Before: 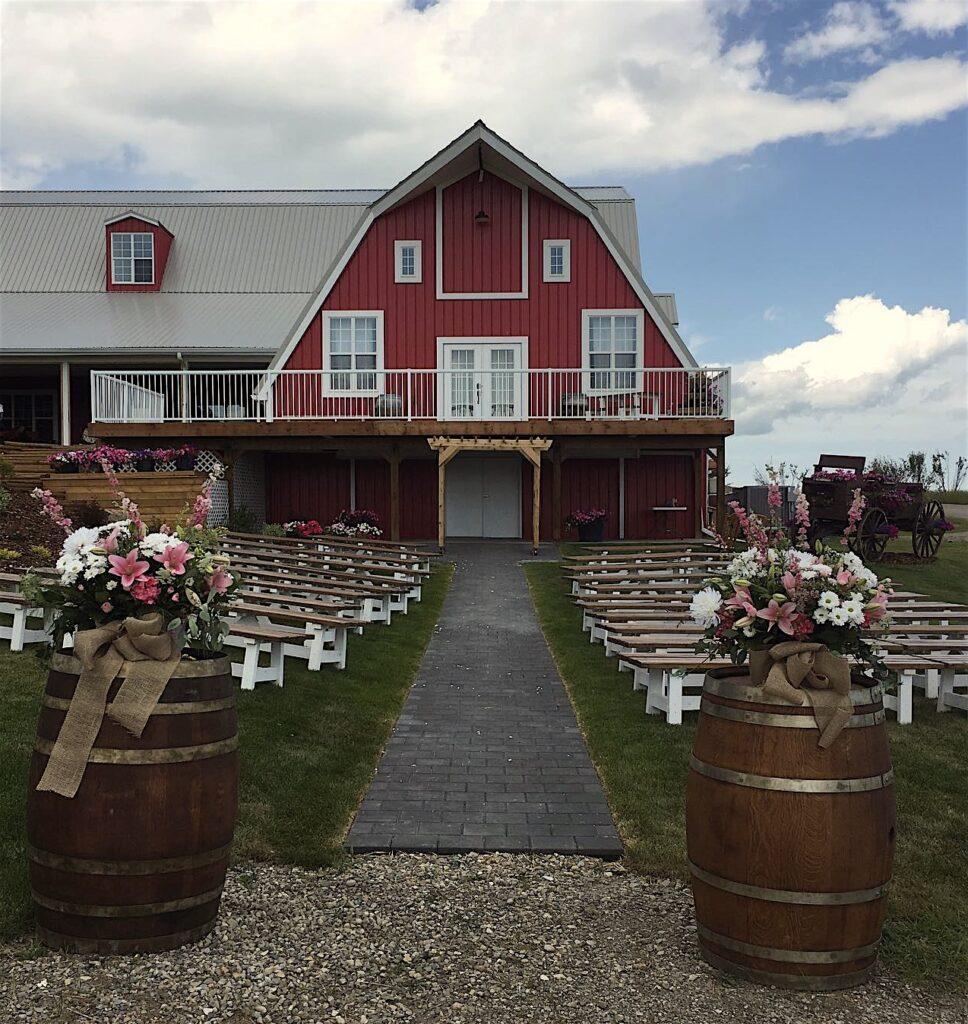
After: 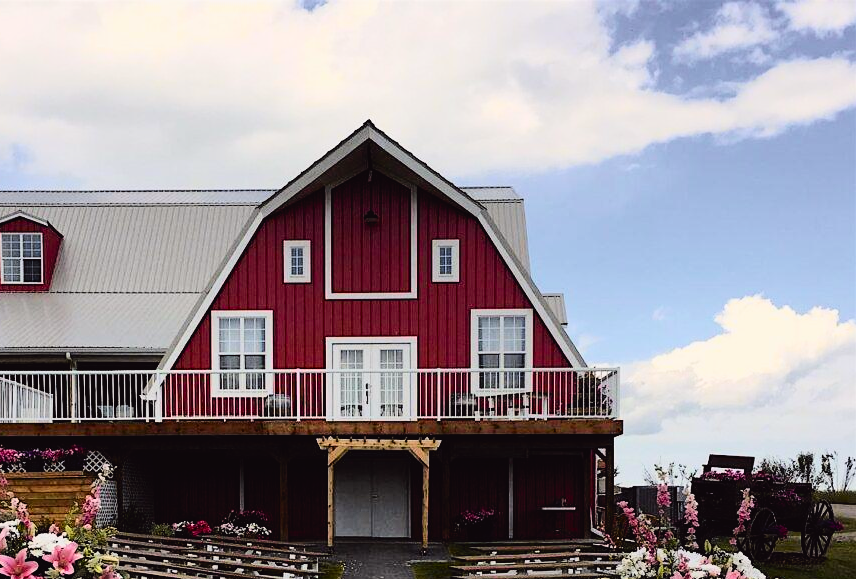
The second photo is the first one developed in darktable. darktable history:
crop and rotate: left 11.502%, bottom 43.386%
tone curve: curves: ch0 [(0, 0.023) (0.103, 0.087) (0.295, 0.297) (0.445, 0.531) (0.553, 0.665) (0.735, 0.843) (0.994, 1)]; ch1 [(0, 0) (0.414, 0.395) (0.447, 0.447) (0.485, 0.495) (0.512, 0.523) (0.542, 0.581) (0.581, 0.632) (0.646, 0.715) (1, 1)]; ch2 [(0, 0) (0.369, 0.388) (0.449, 0.431) (0.478, 0.471) (0.516, 0.517) (0.579, 0.624) (0.674, 0.775) (1, 1)], color space Lab, independent channels, preserve colors none
filmic rgb: black relative exposure -11.82 EV, white relative exposure 5.43 EV, hardness 4.49, latitude 49.61%, contrast 1.141, add noise in highlights 0.001, color science v3 (2019), use custom middle-gray values true, contrast in highlights soft
